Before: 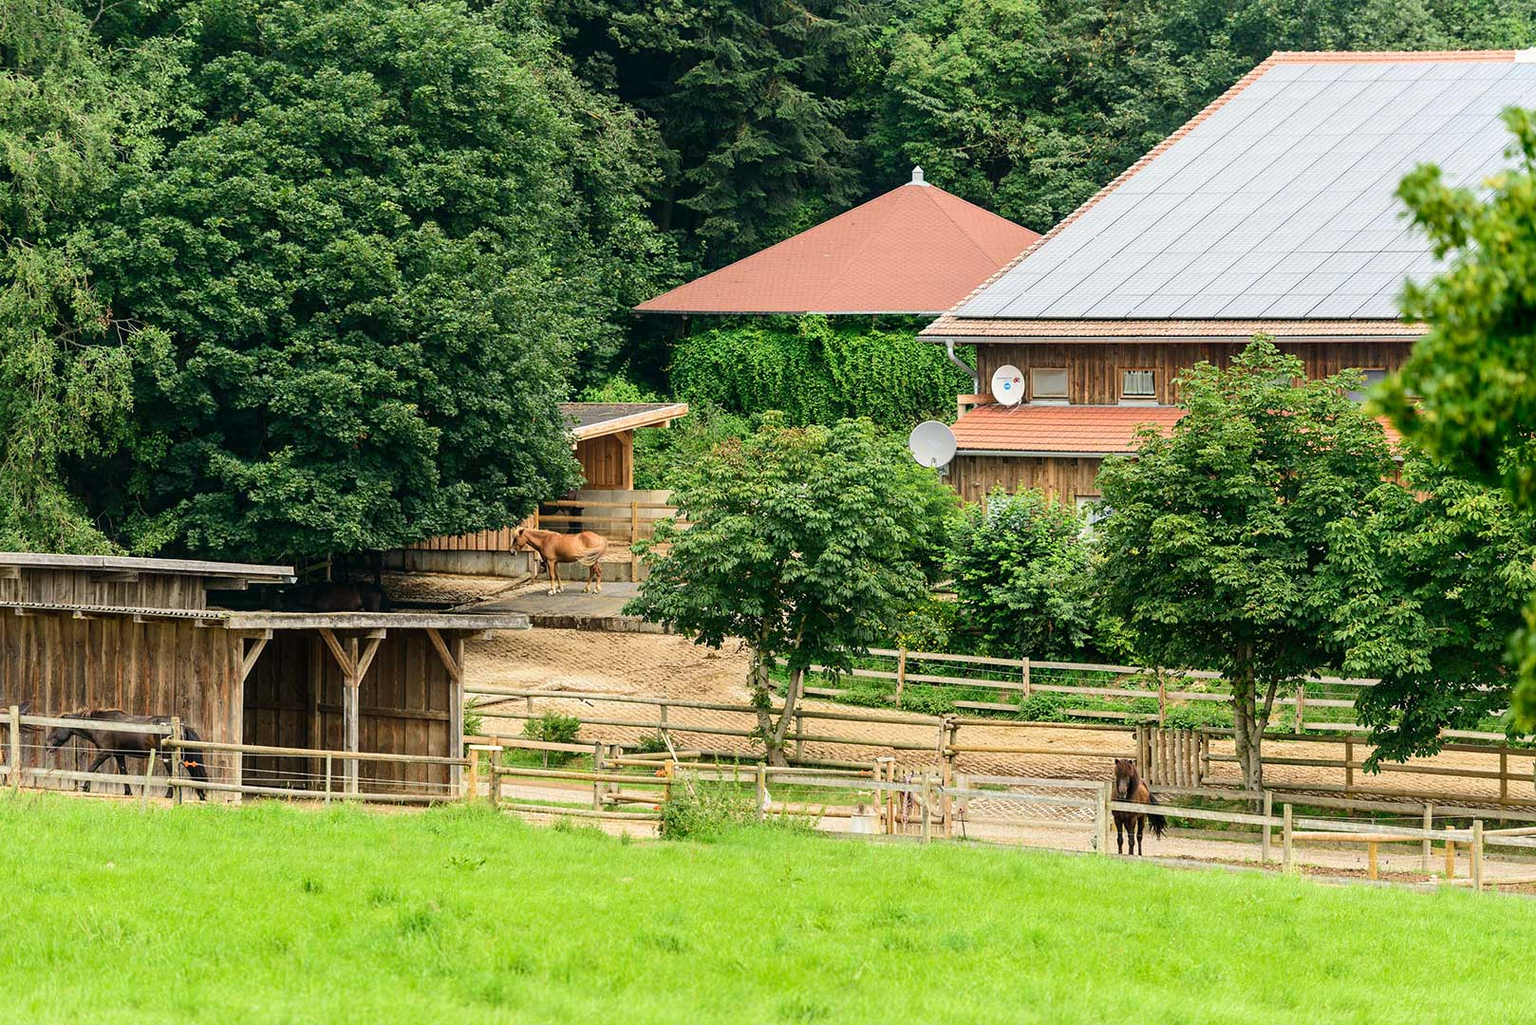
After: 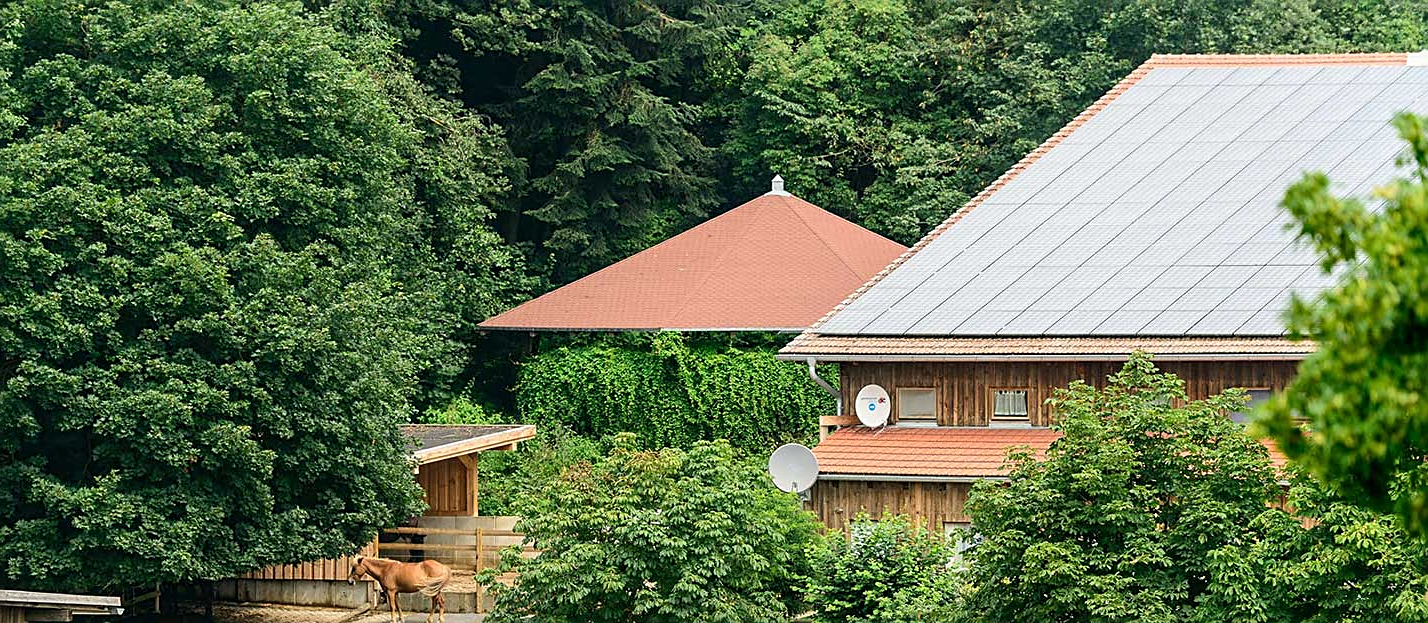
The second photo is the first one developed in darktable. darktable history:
sharpen: on, module defaults
crop and rotate: left 11.736%, bottom 42.289%
